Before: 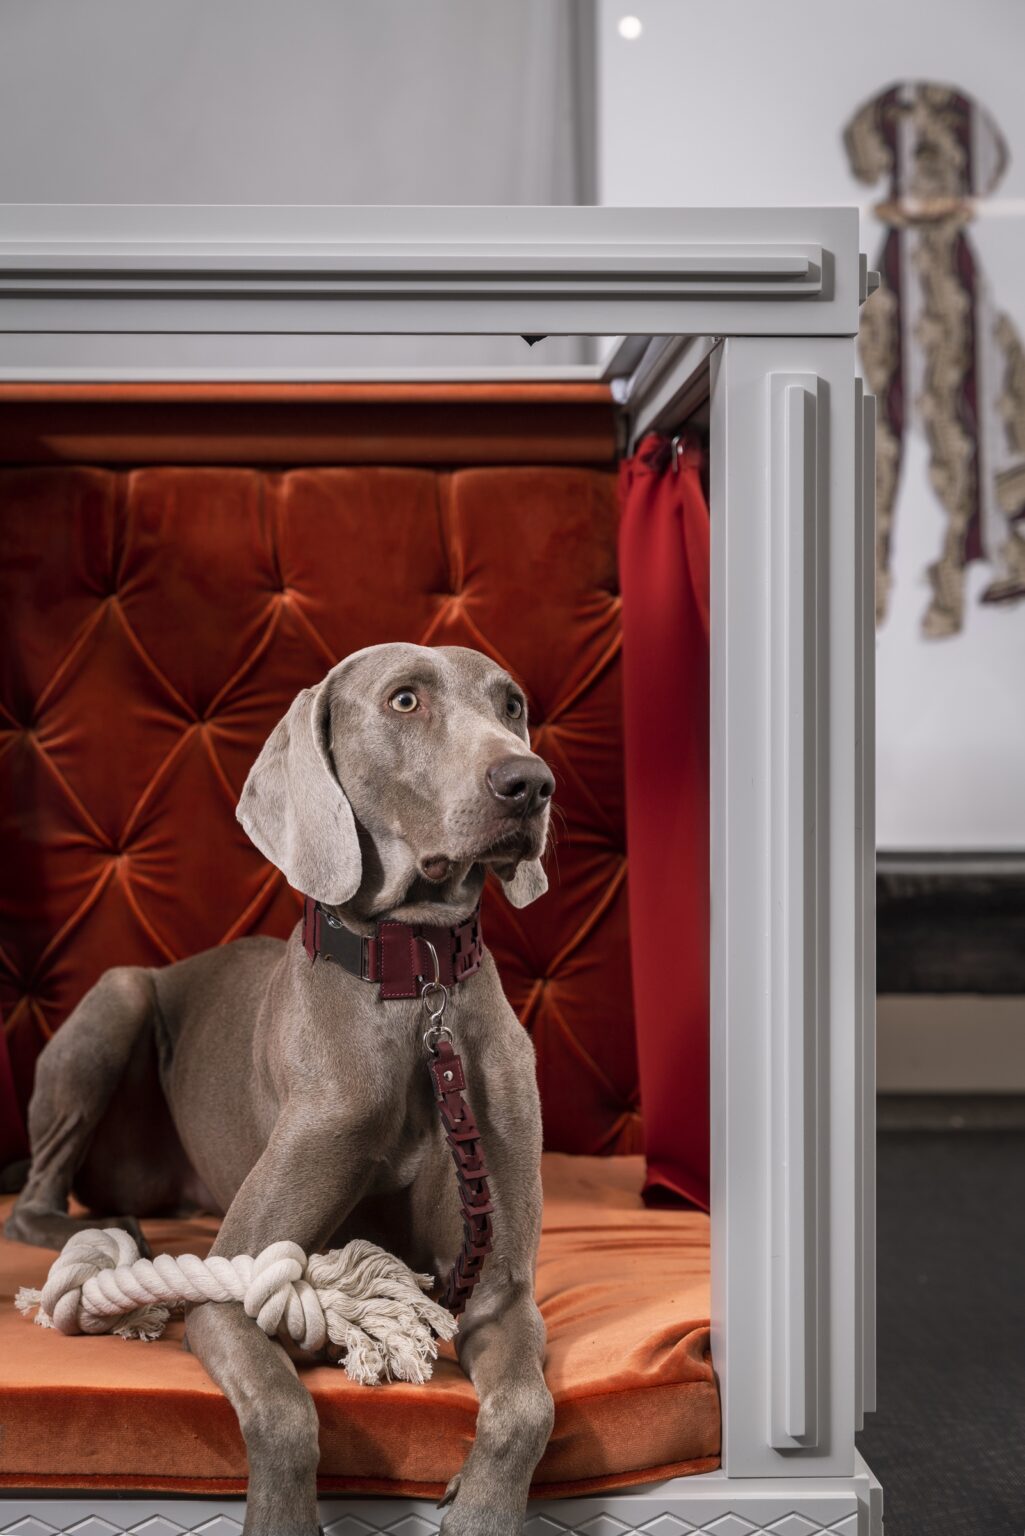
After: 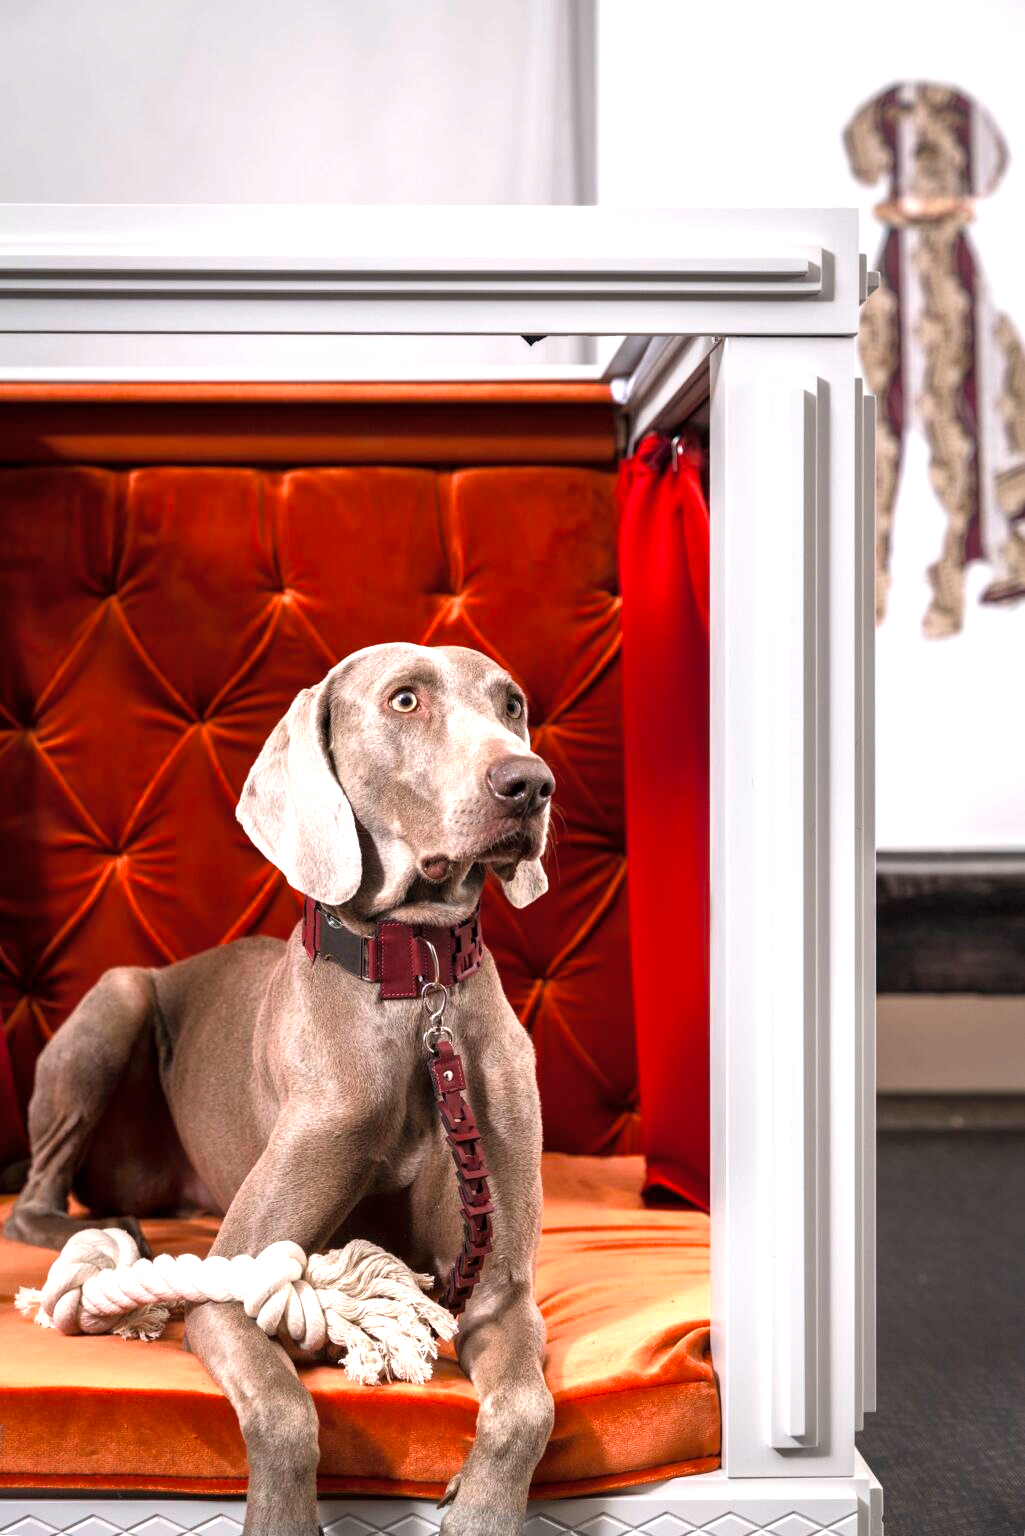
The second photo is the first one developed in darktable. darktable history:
exposure: exposure 1.16 EV, compensate exposure bias true, compensate highlight preservation false
color balance rgb: shadows fall-off 101%, linear chroma grading › mid-tones 7.63%, perceptual saturation grading › mid-tones 11.68%, mask middle-gray fulcrum 22.45%, global vibrance 10.11%, saturation formula JzAzBz (2021)
